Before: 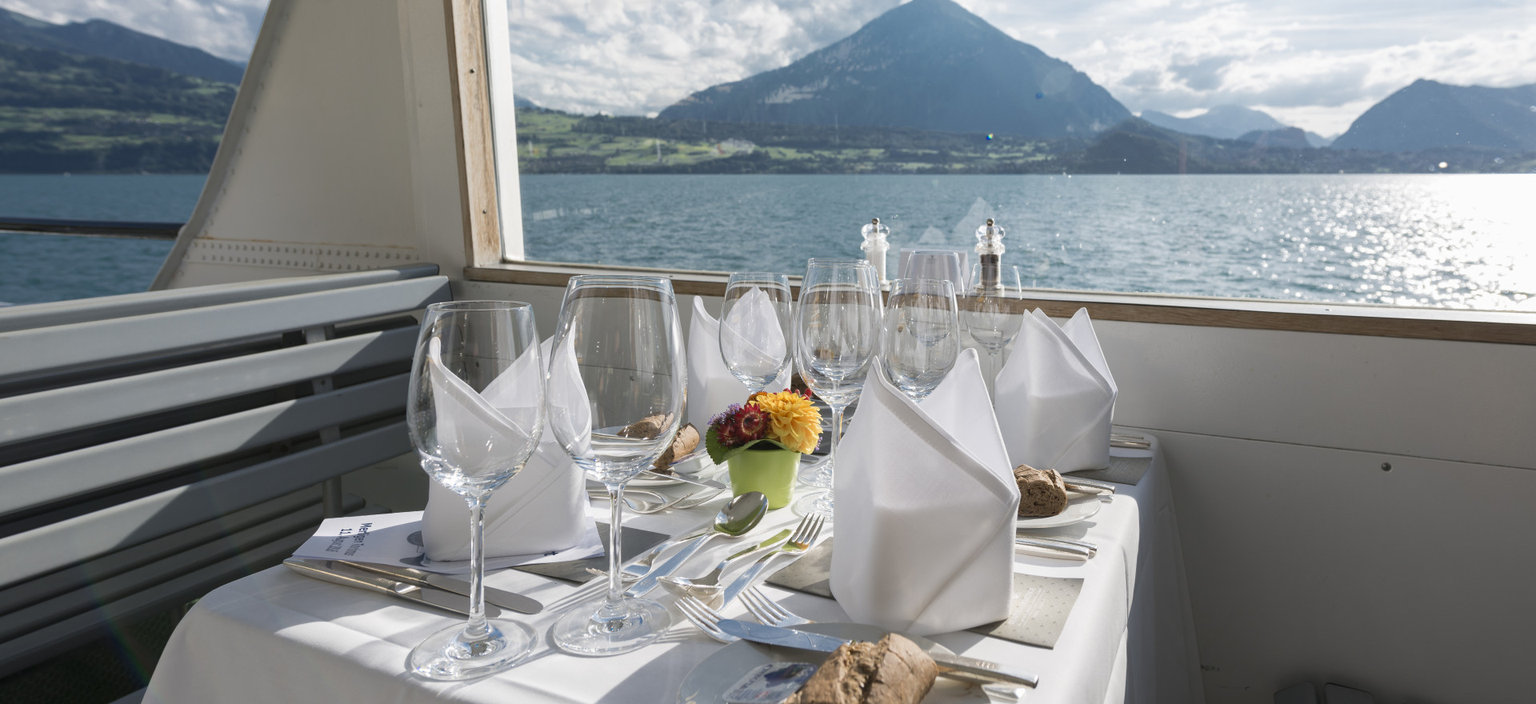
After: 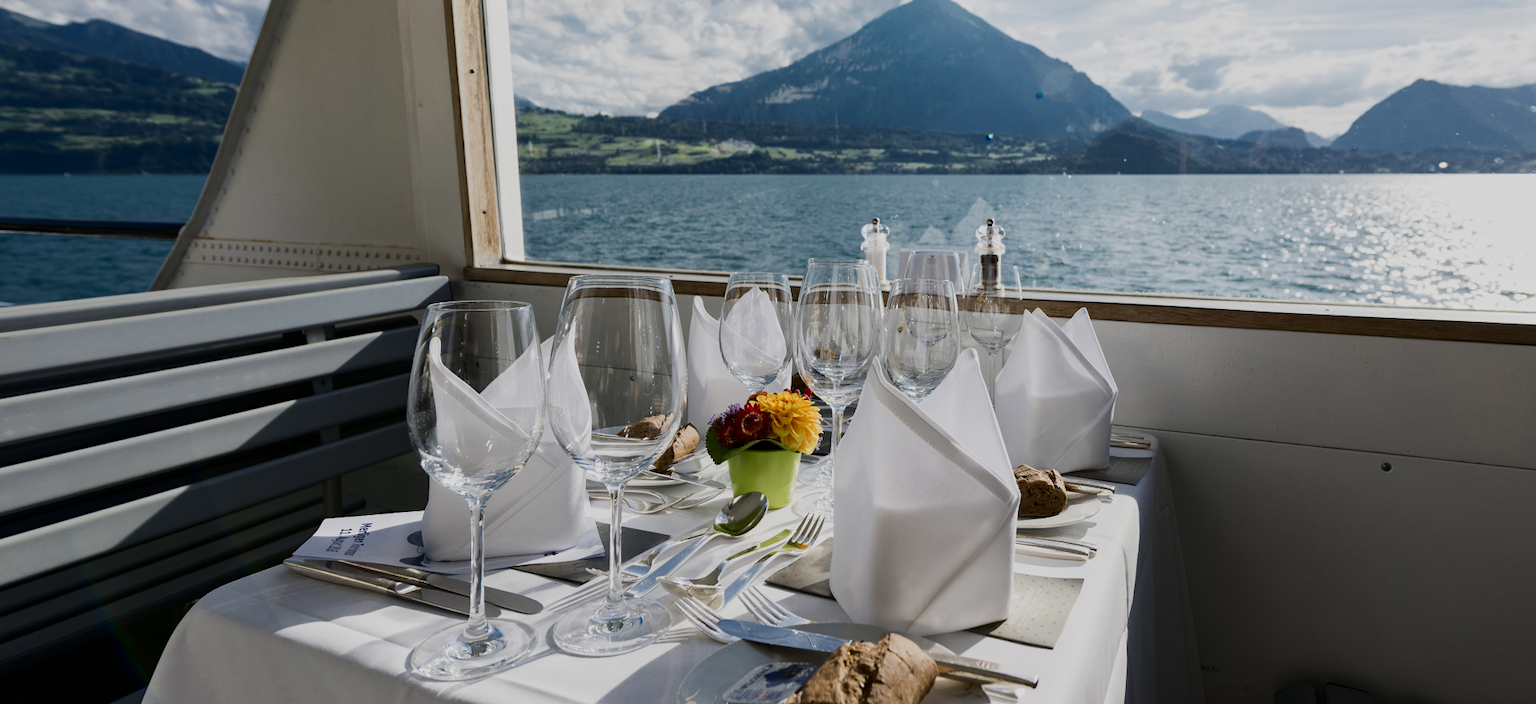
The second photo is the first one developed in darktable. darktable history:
contrast brightness saturation: contrast 0.22, brightness -0.19, saturation 0.24
filmic rgb: black relative exposure -16 EV, white relative exposure 6.92 EV, hardness 4.7
exposure: compensate highlight preservation false
shadows and highlights: shadows 32, highlights -32, soften with gaussian
